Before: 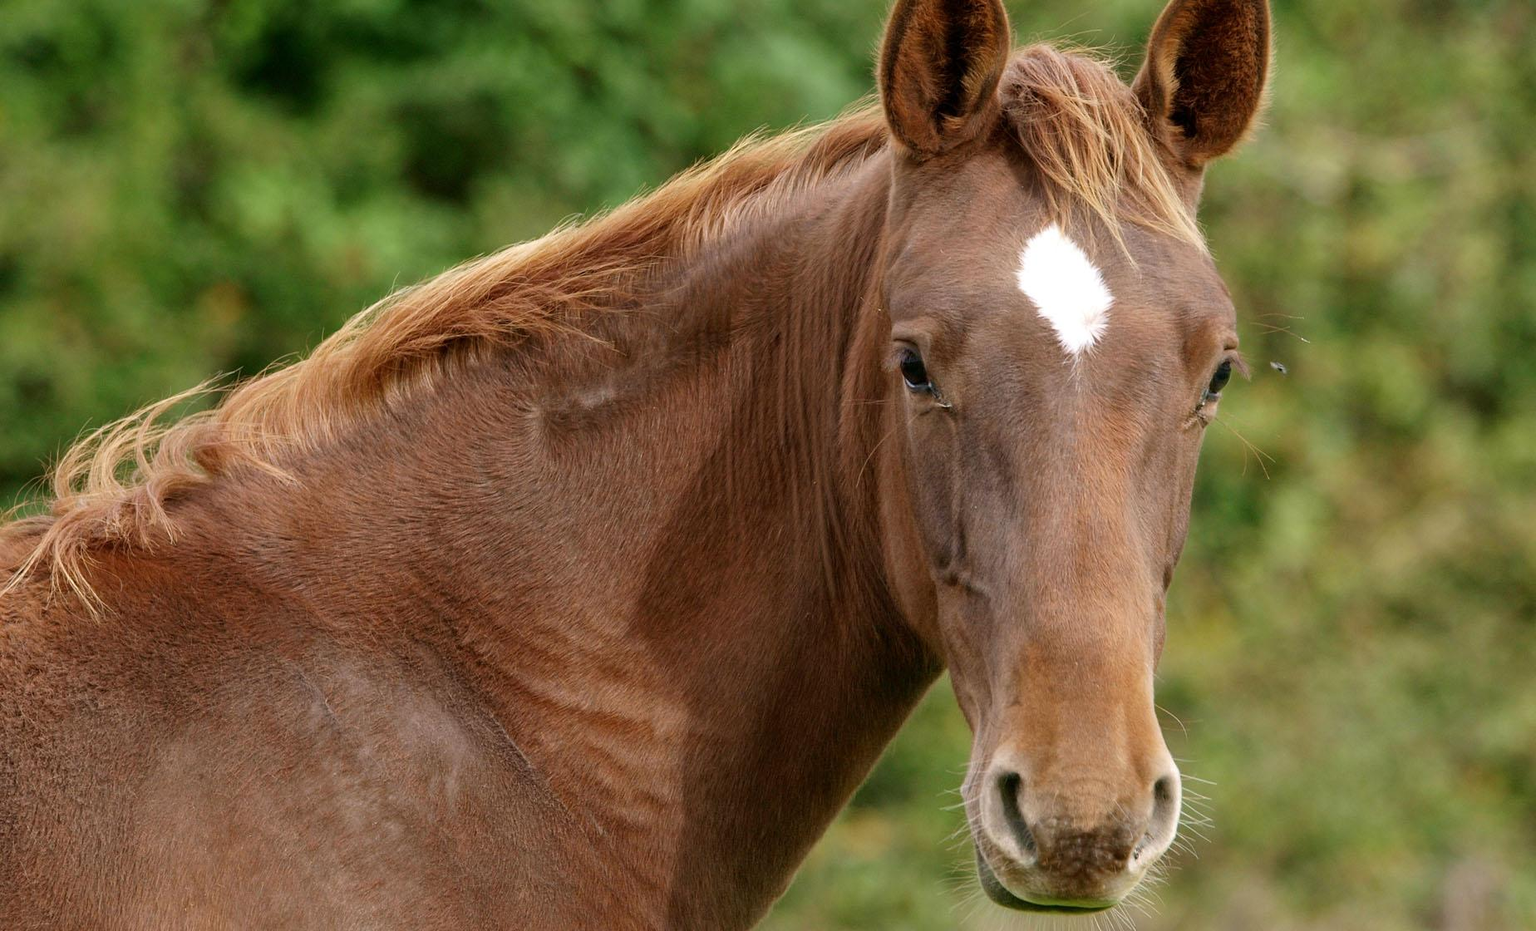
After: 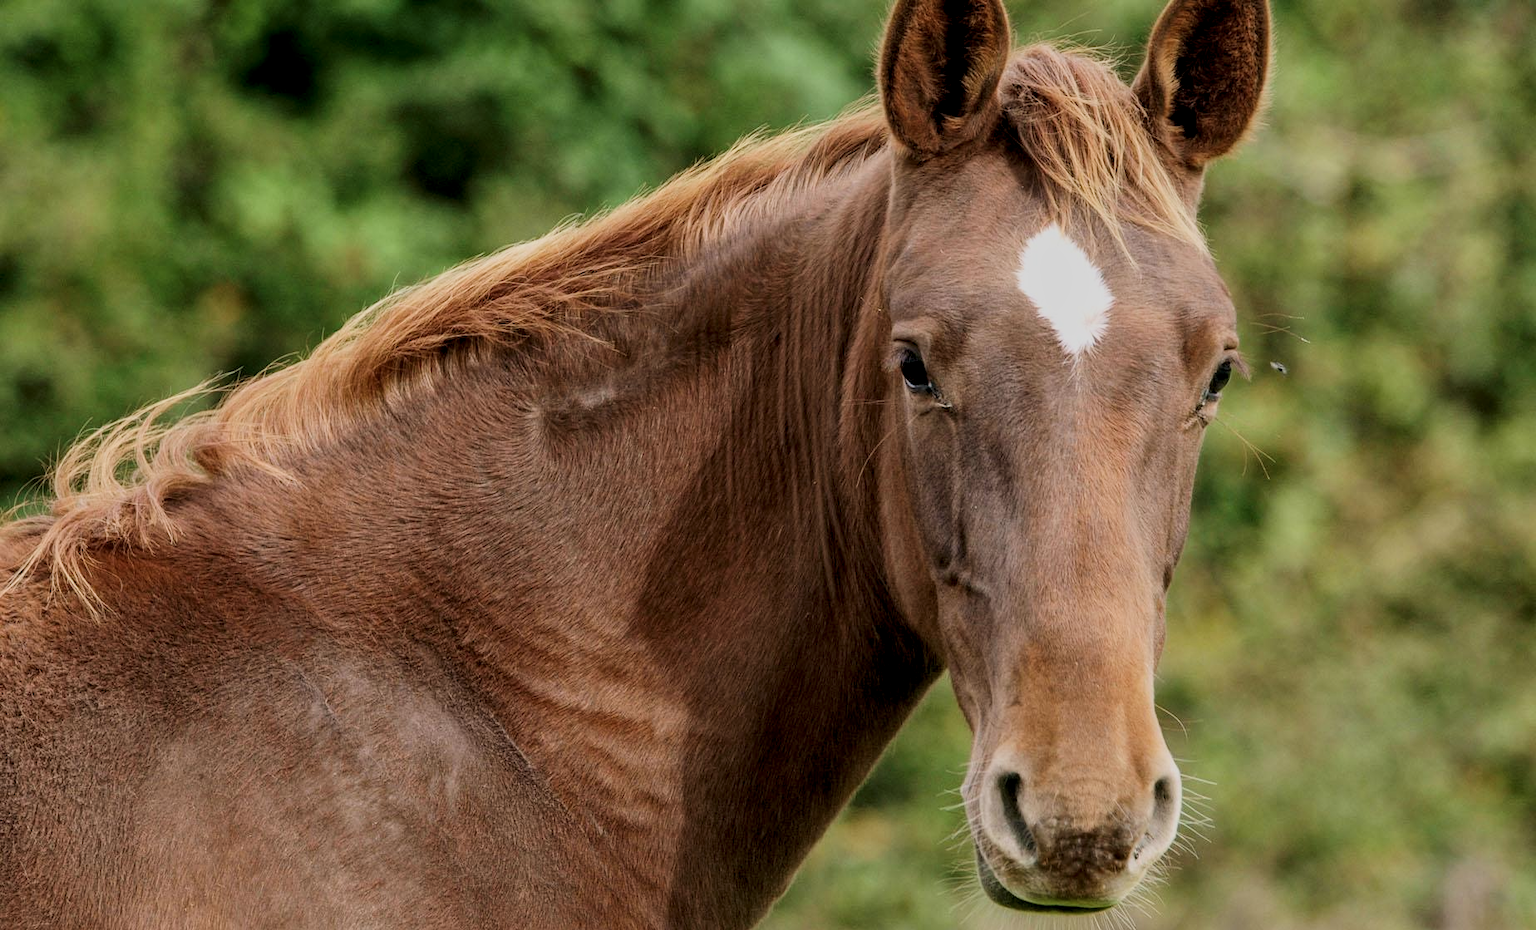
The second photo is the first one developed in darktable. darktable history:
filmic rgb: black relative exposure -9.31 EV, white relative exposure 6.81 EV, hardness 3.06, contrast 1.049, preserve chrominance RGB euclidean norm, color science v5 (2021), contrast in shadows safe, contrast in highlights safe
local contrast: detail 130%
